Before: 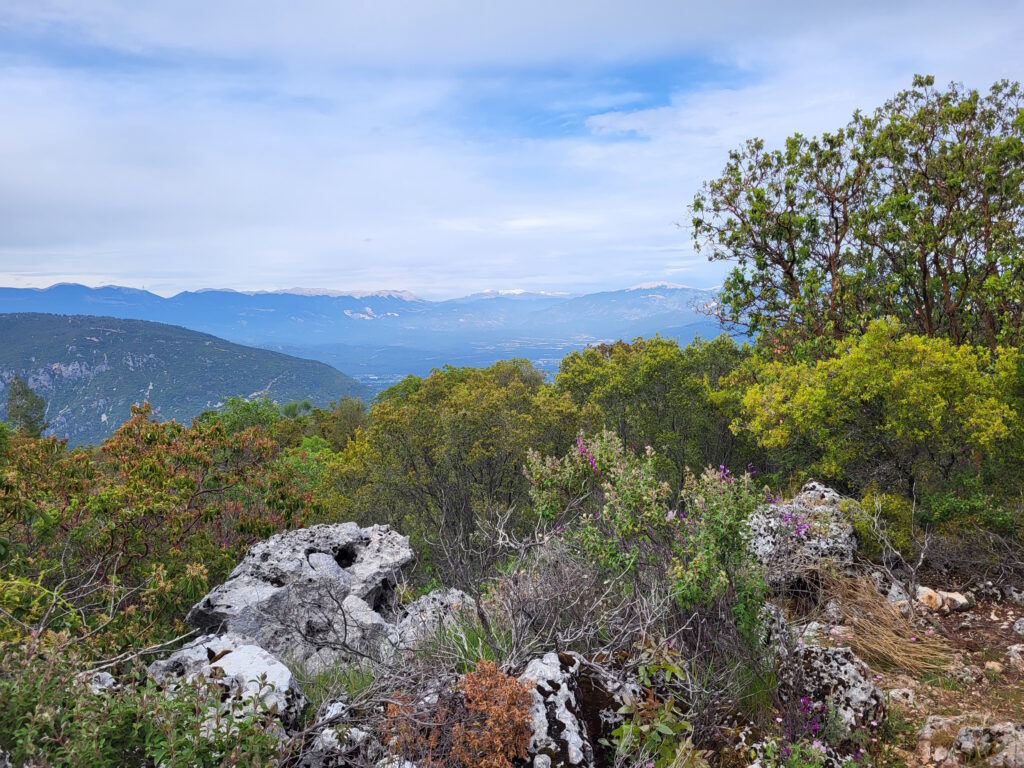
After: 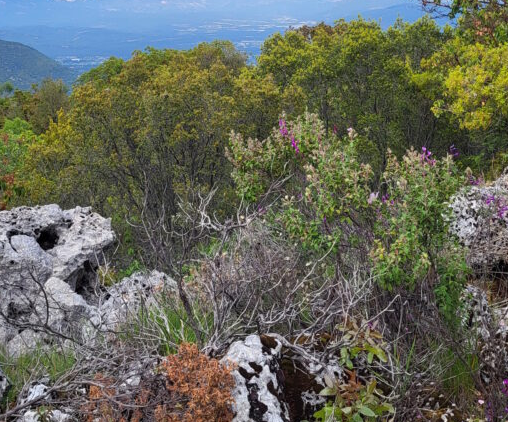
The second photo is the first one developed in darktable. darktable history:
crop: left 29.198%, top 41.481%, right 21.155%, bottom 3.475%
